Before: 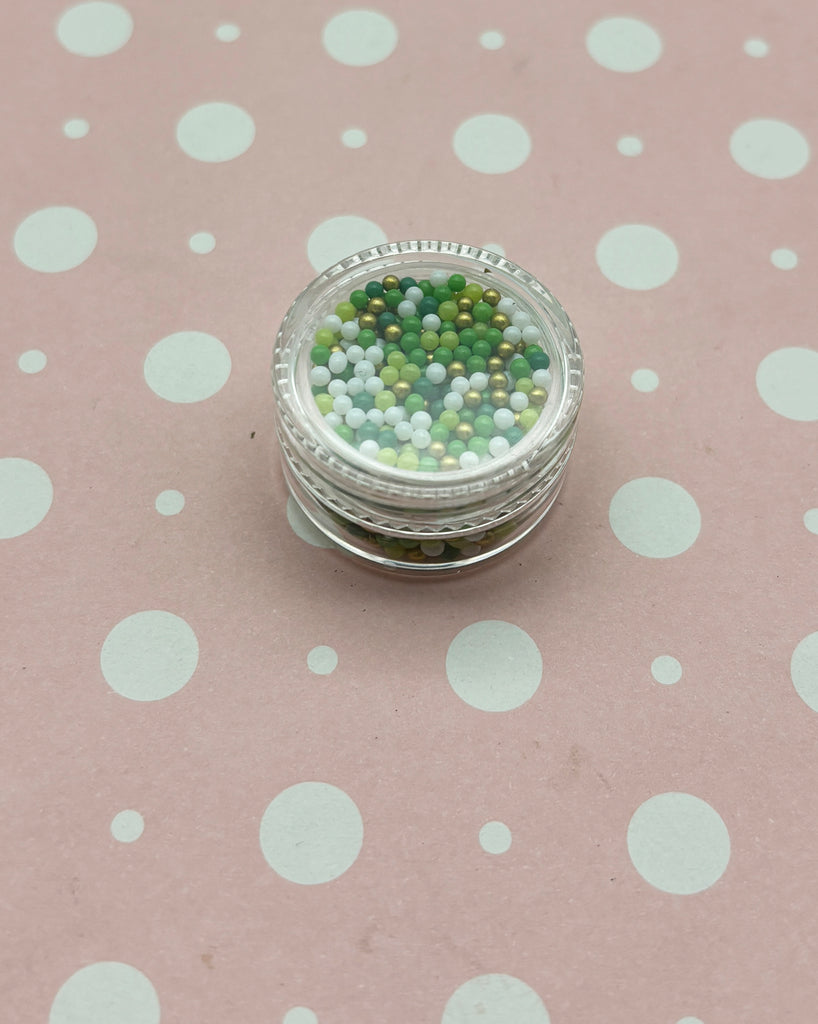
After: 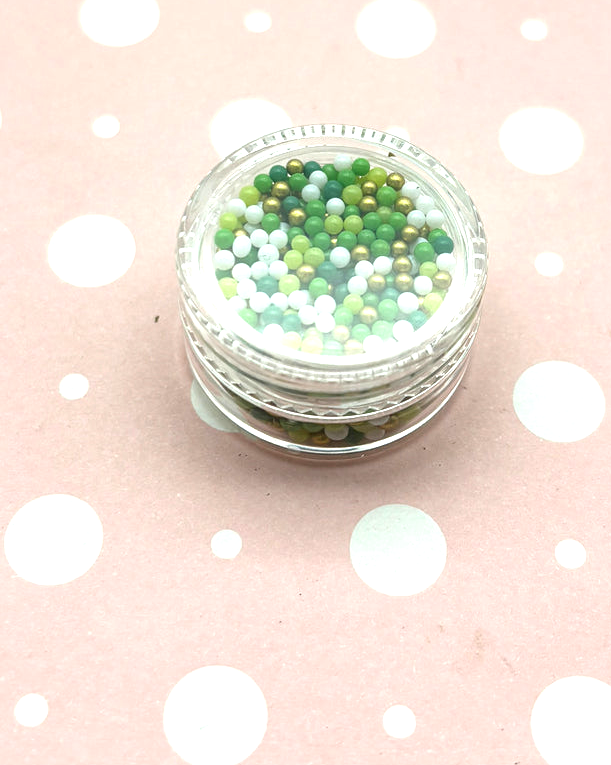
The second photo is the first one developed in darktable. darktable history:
crop and rotate: left 11.831%, top 11.346%, right 13.429%, bottom 13.899%
exposure: exposure 1 EV, compensate highlight preservation false
